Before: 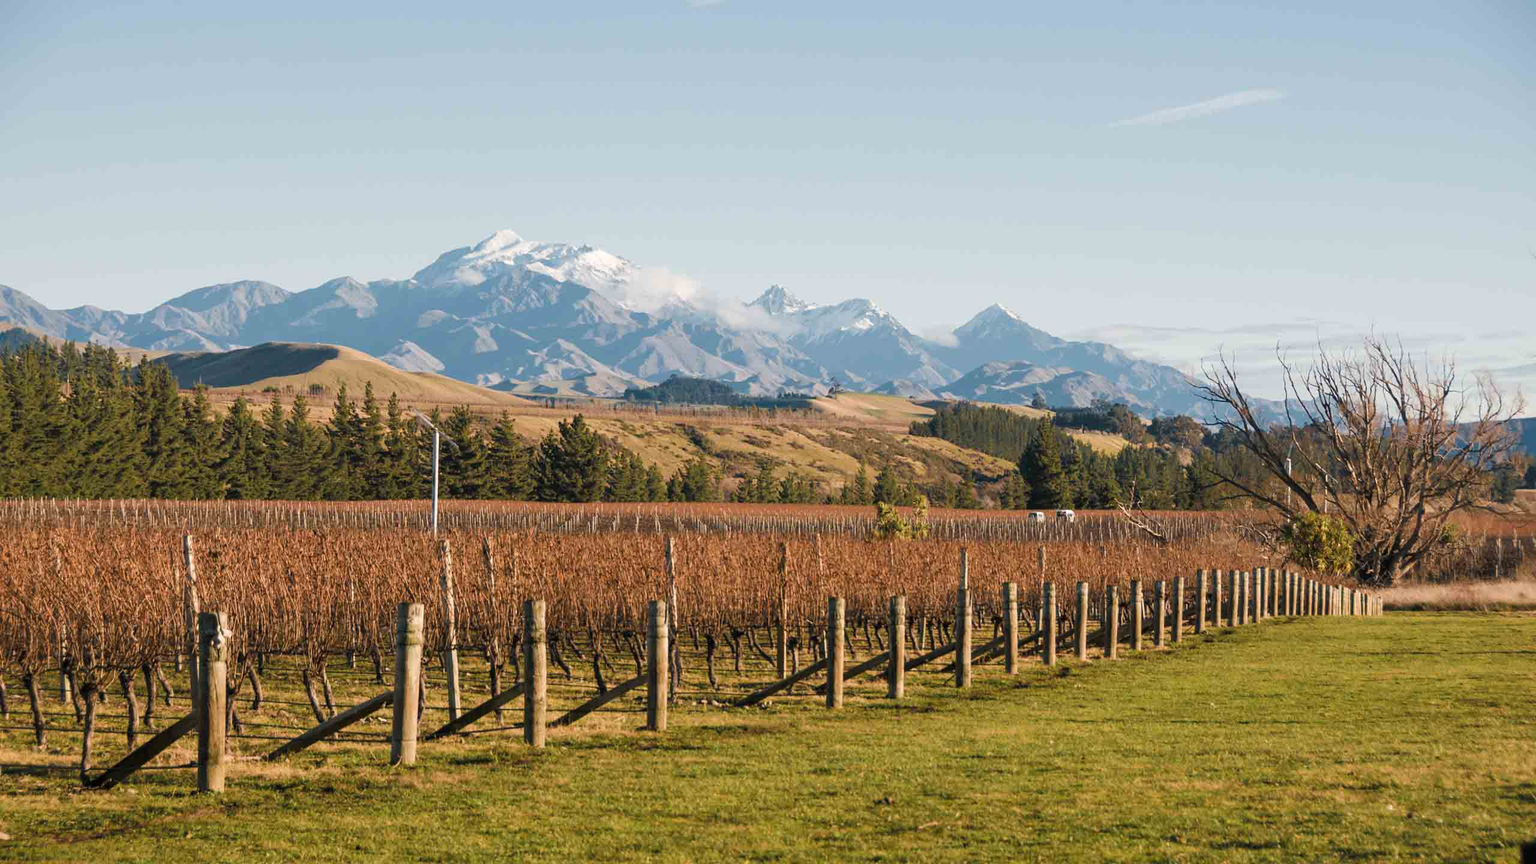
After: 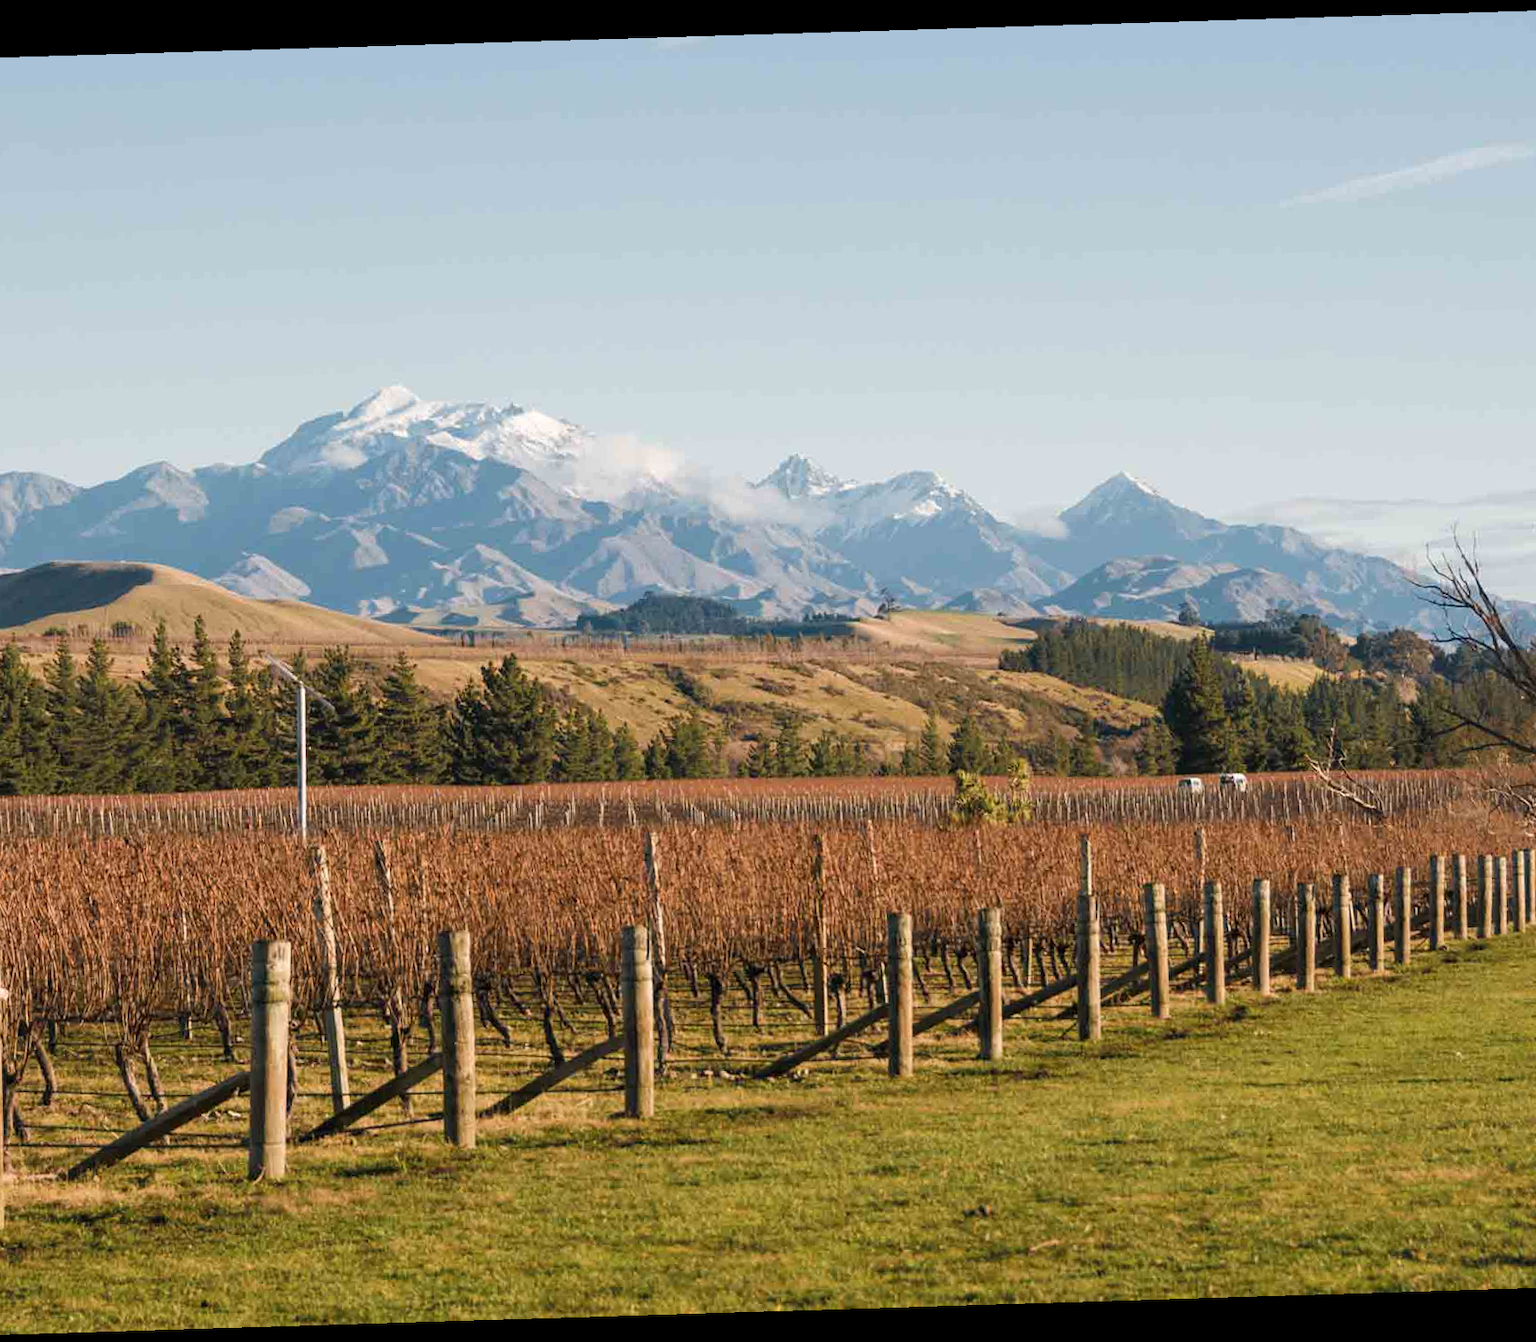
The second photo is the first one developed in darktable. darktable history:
crop and rotate: left 15.754%, right 17.579%
rotate and perspective: rotation -1.75°, automatic cropping off
